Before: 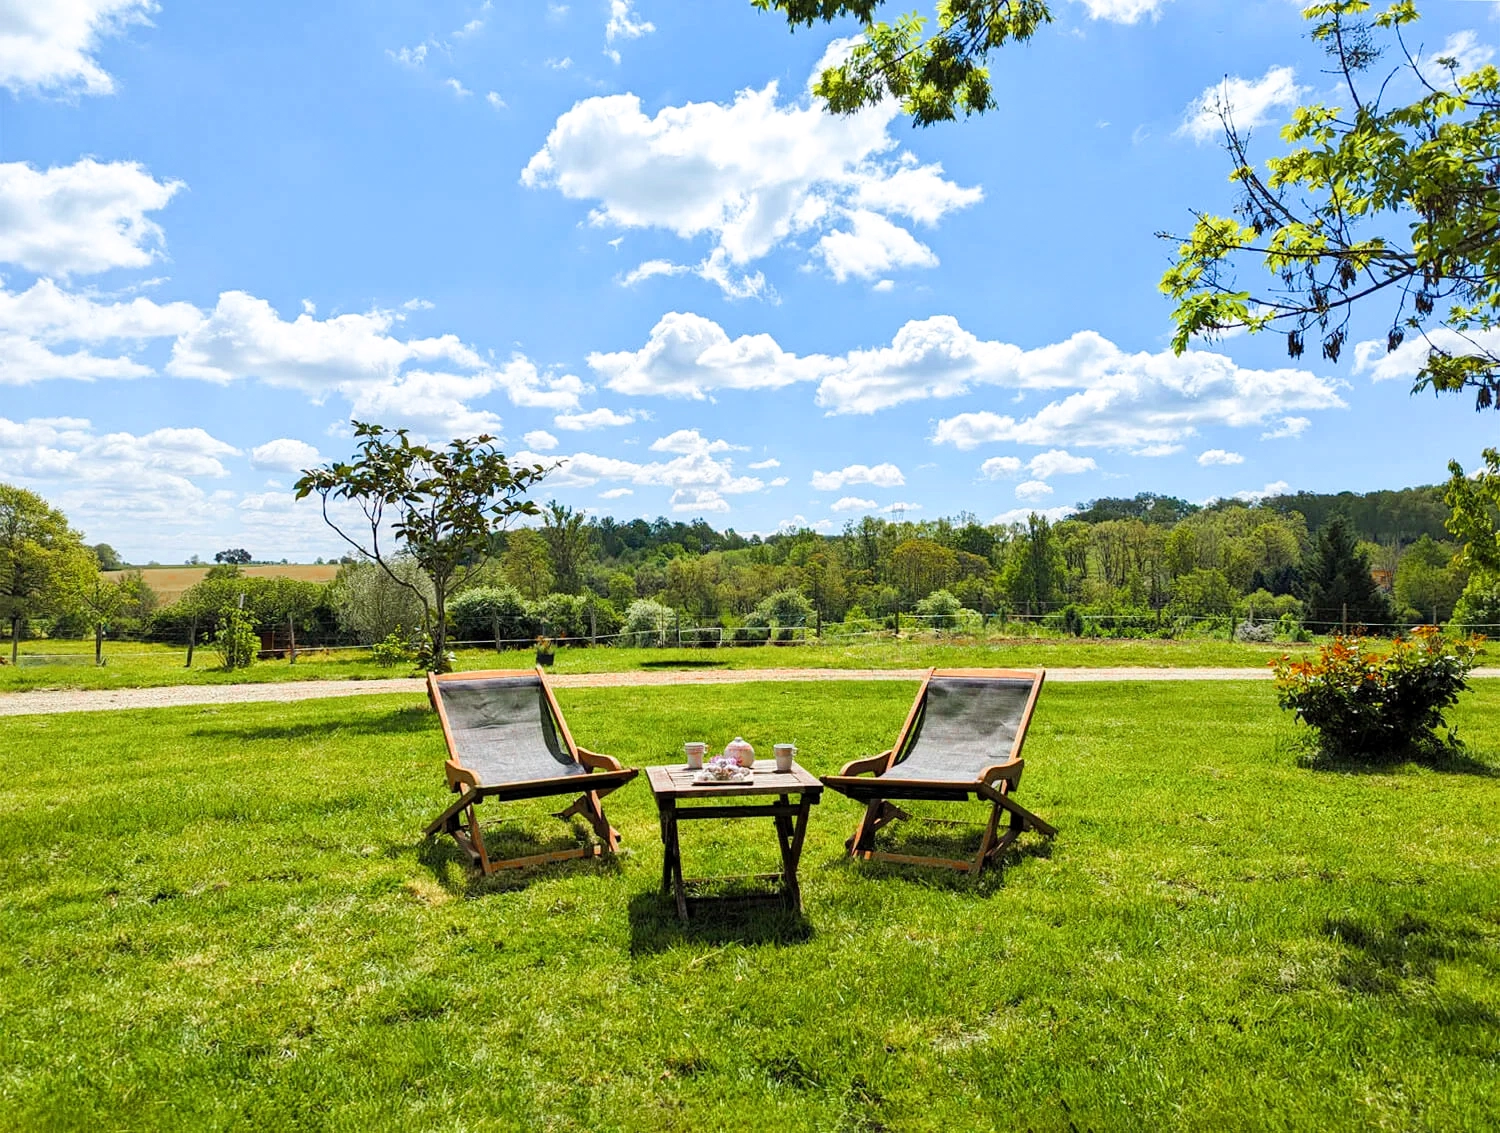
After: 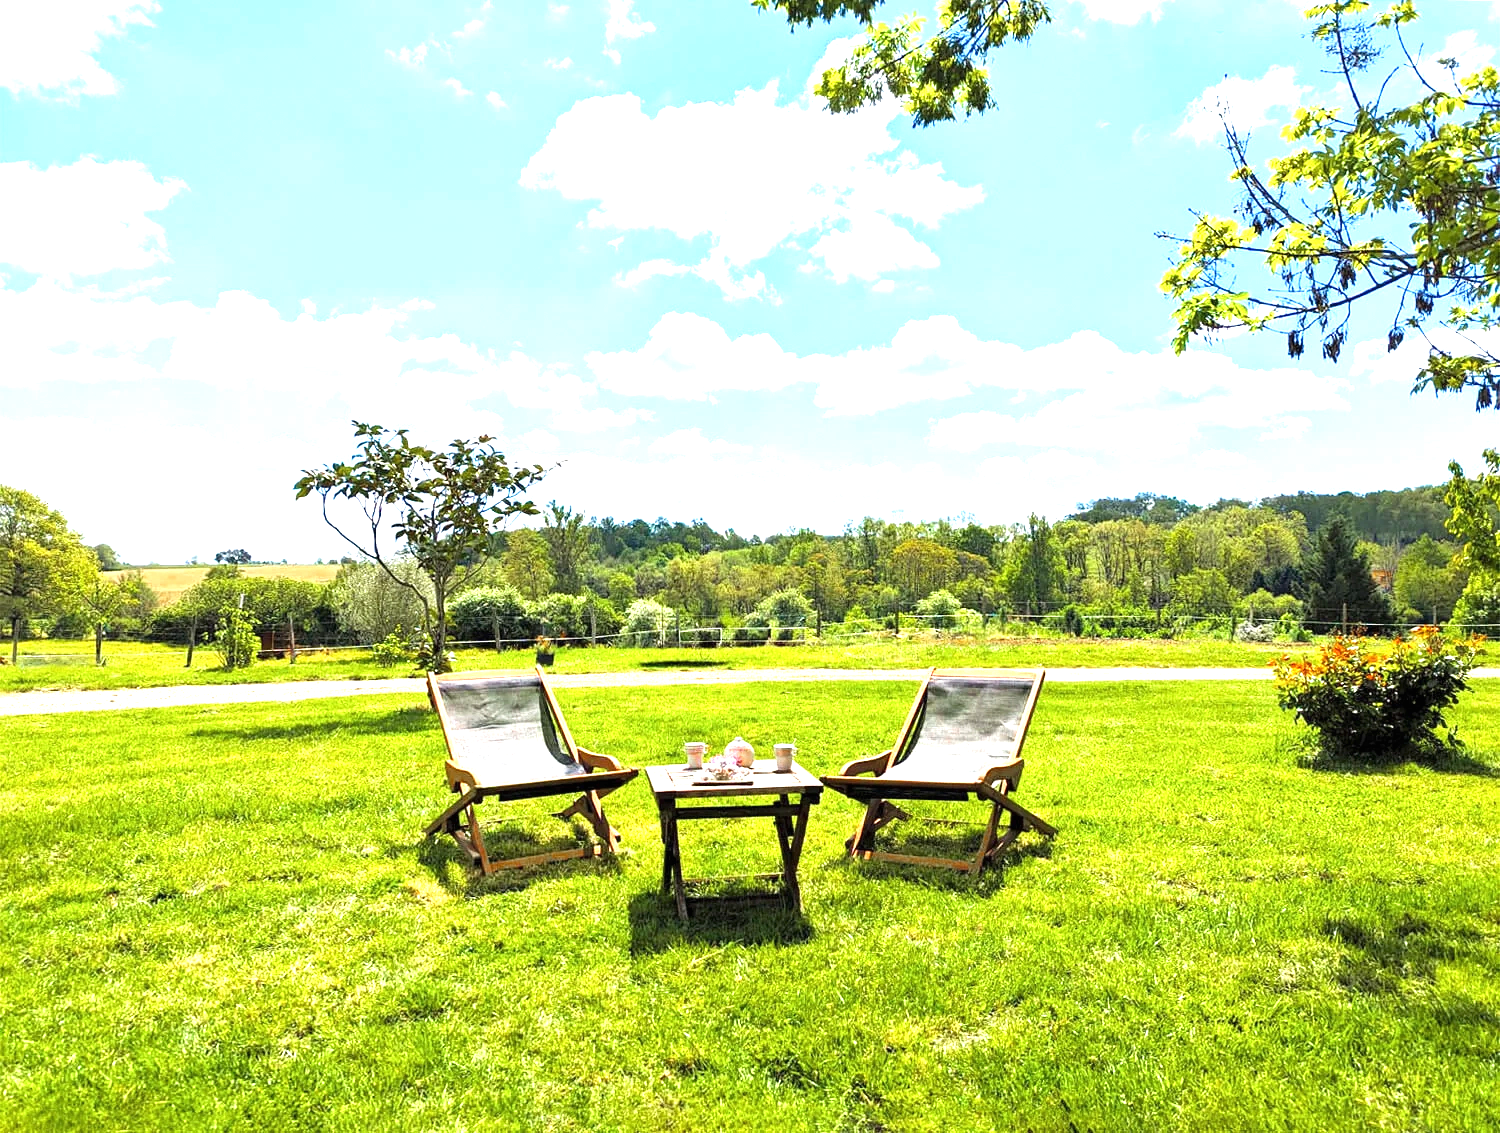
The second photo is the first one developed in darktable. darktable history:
exposure: black level correction 0, exposure 1.169 EV, compensate exposure bias true, compensate highlight preservation false
